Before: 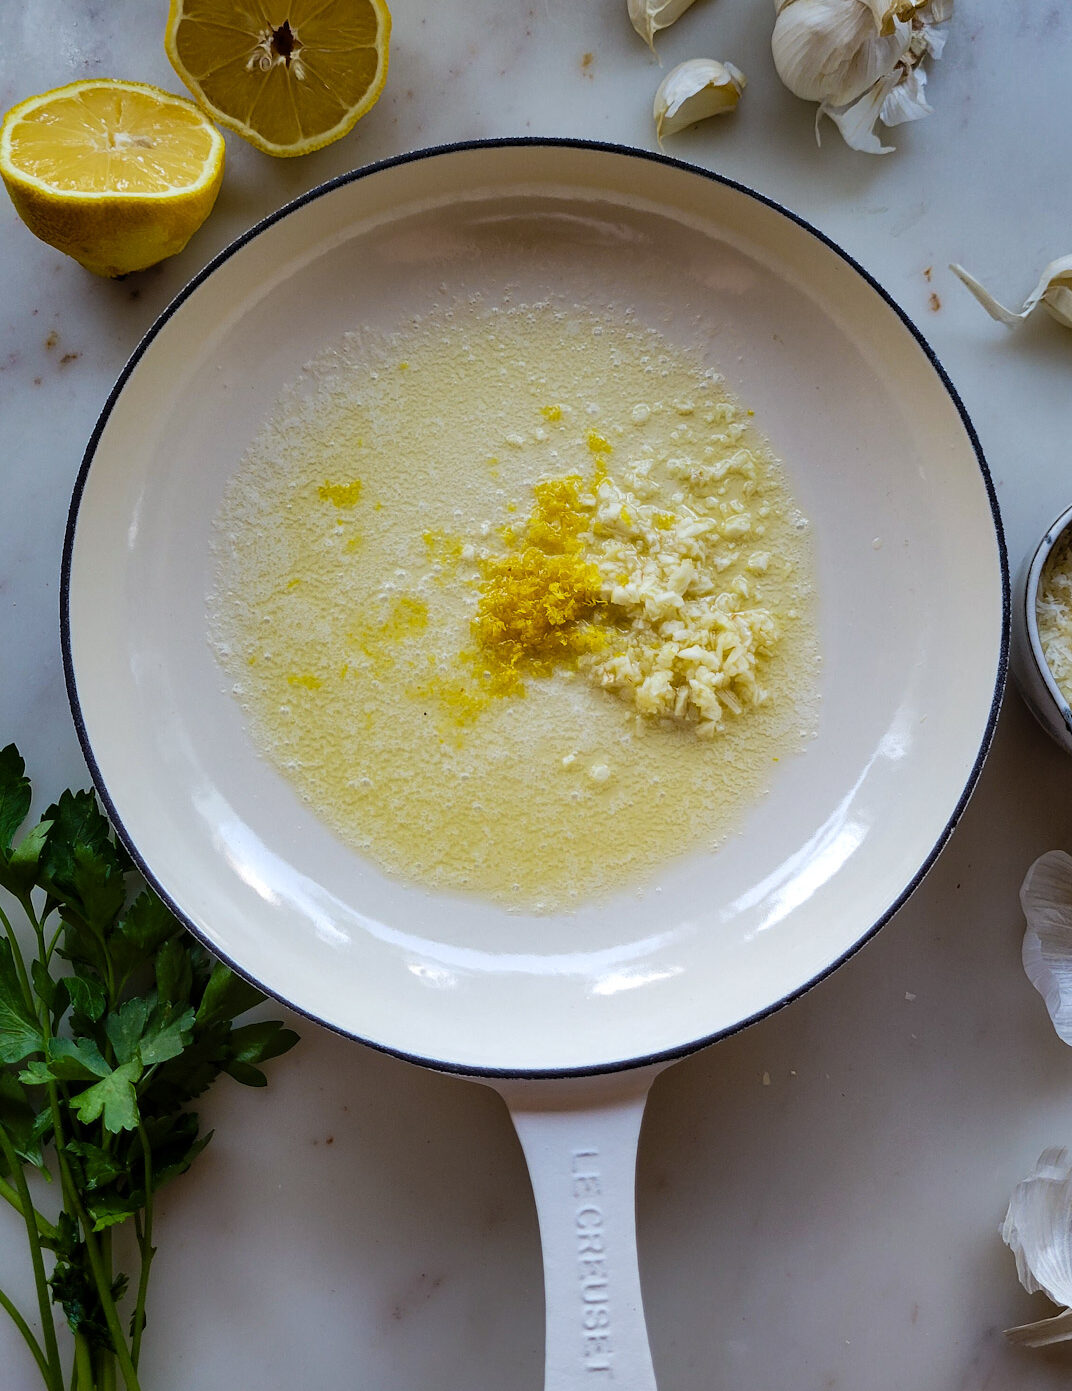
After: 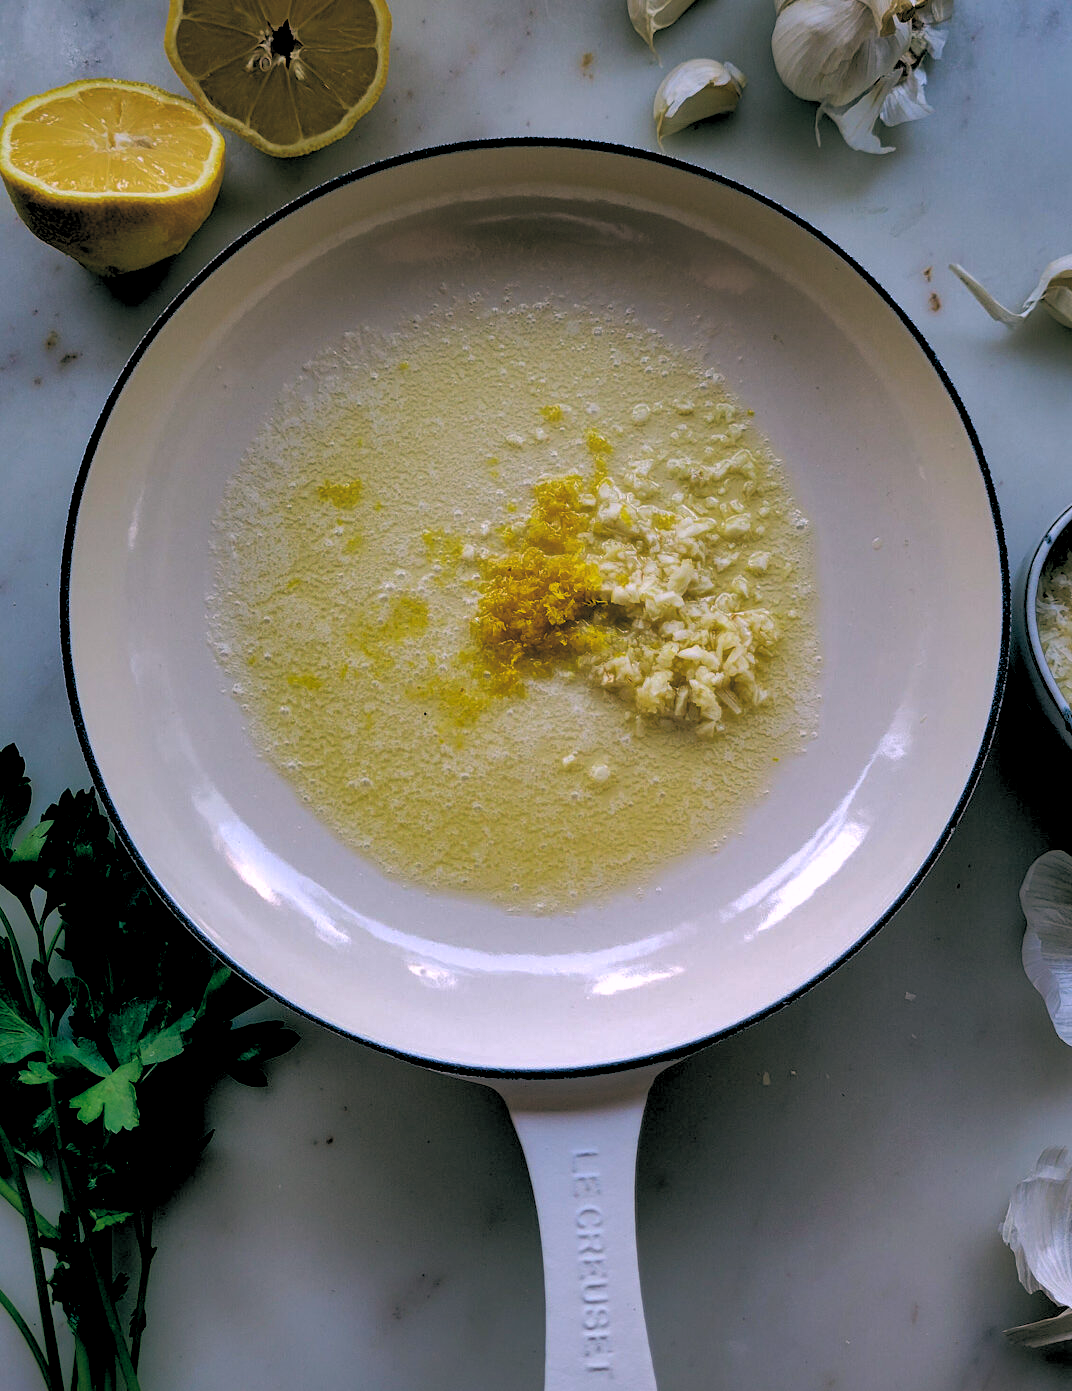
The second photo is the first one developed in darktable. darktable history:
rgb levels: levels [[0.013, 0.434, 0.89], [0, 0.5, 1], [0, 0.5, 1]]
color balance: lift [1.016, 0.983, 1, 1.017], gamma [0.78, 1.018, 1.043, 0.957], gain [0.786, 1.063, 0.937, 1.017], input saturation 118.26%, contrast 13.43%, contrast fulcrum 21.62%, output saturation 82.76%
shadows and highlights: on, module defaults
